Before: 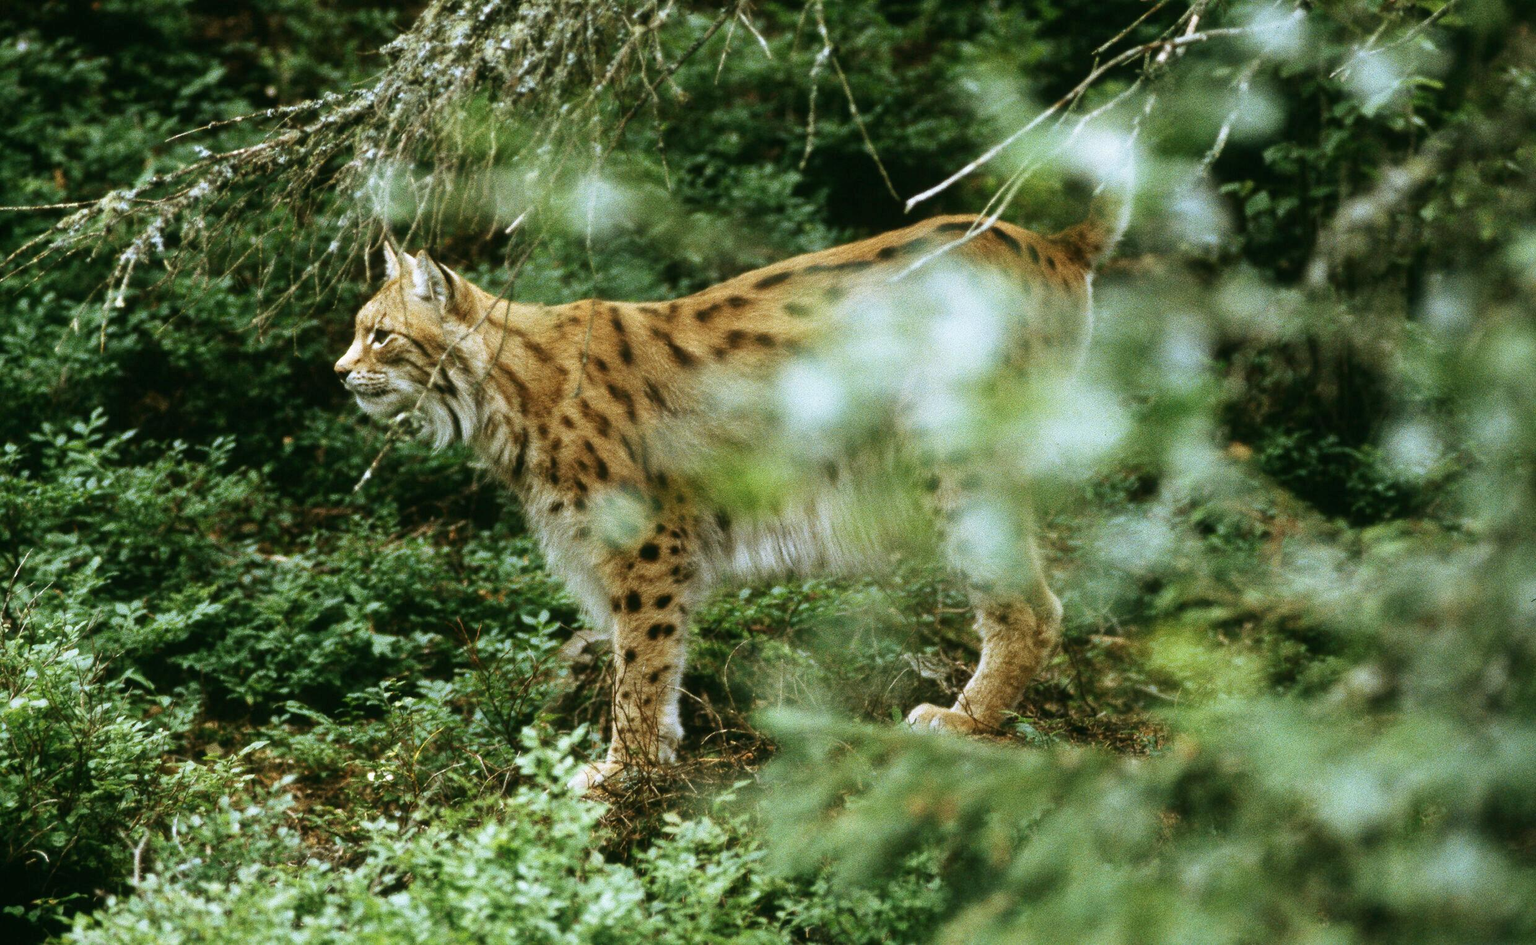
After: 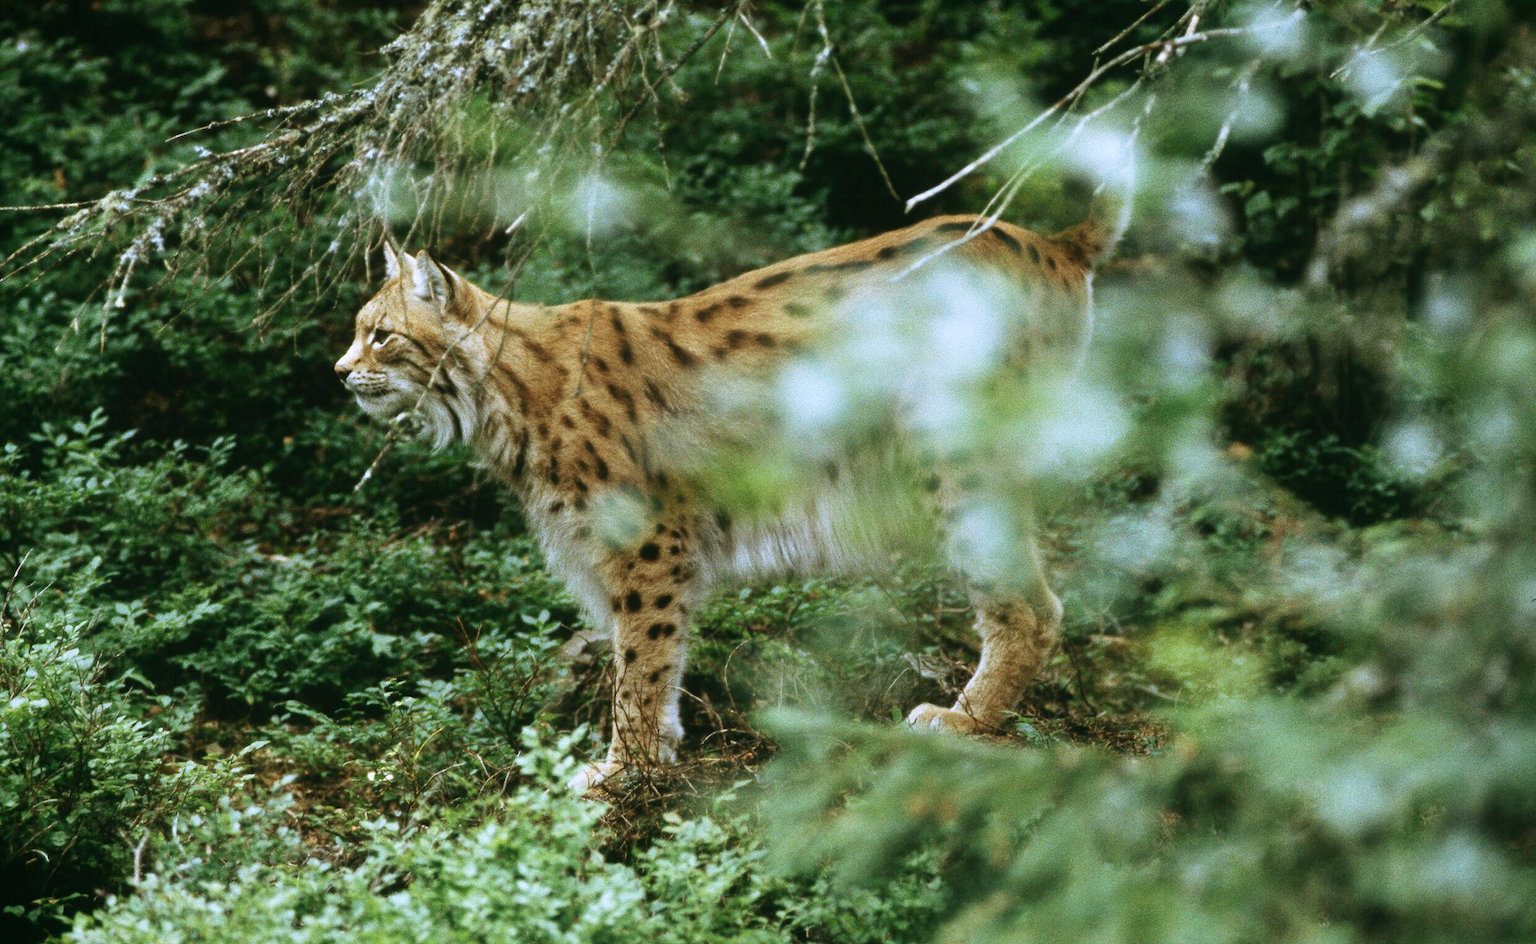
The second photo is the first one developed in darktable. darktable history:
color calibration: illuminant as shot in camera, x 0.358, y 0.373, temperature 4628.91 K
local contrast: mode bilateral grid, contrast 99, coarseness 100, detail 90%, midtone range 0.2
